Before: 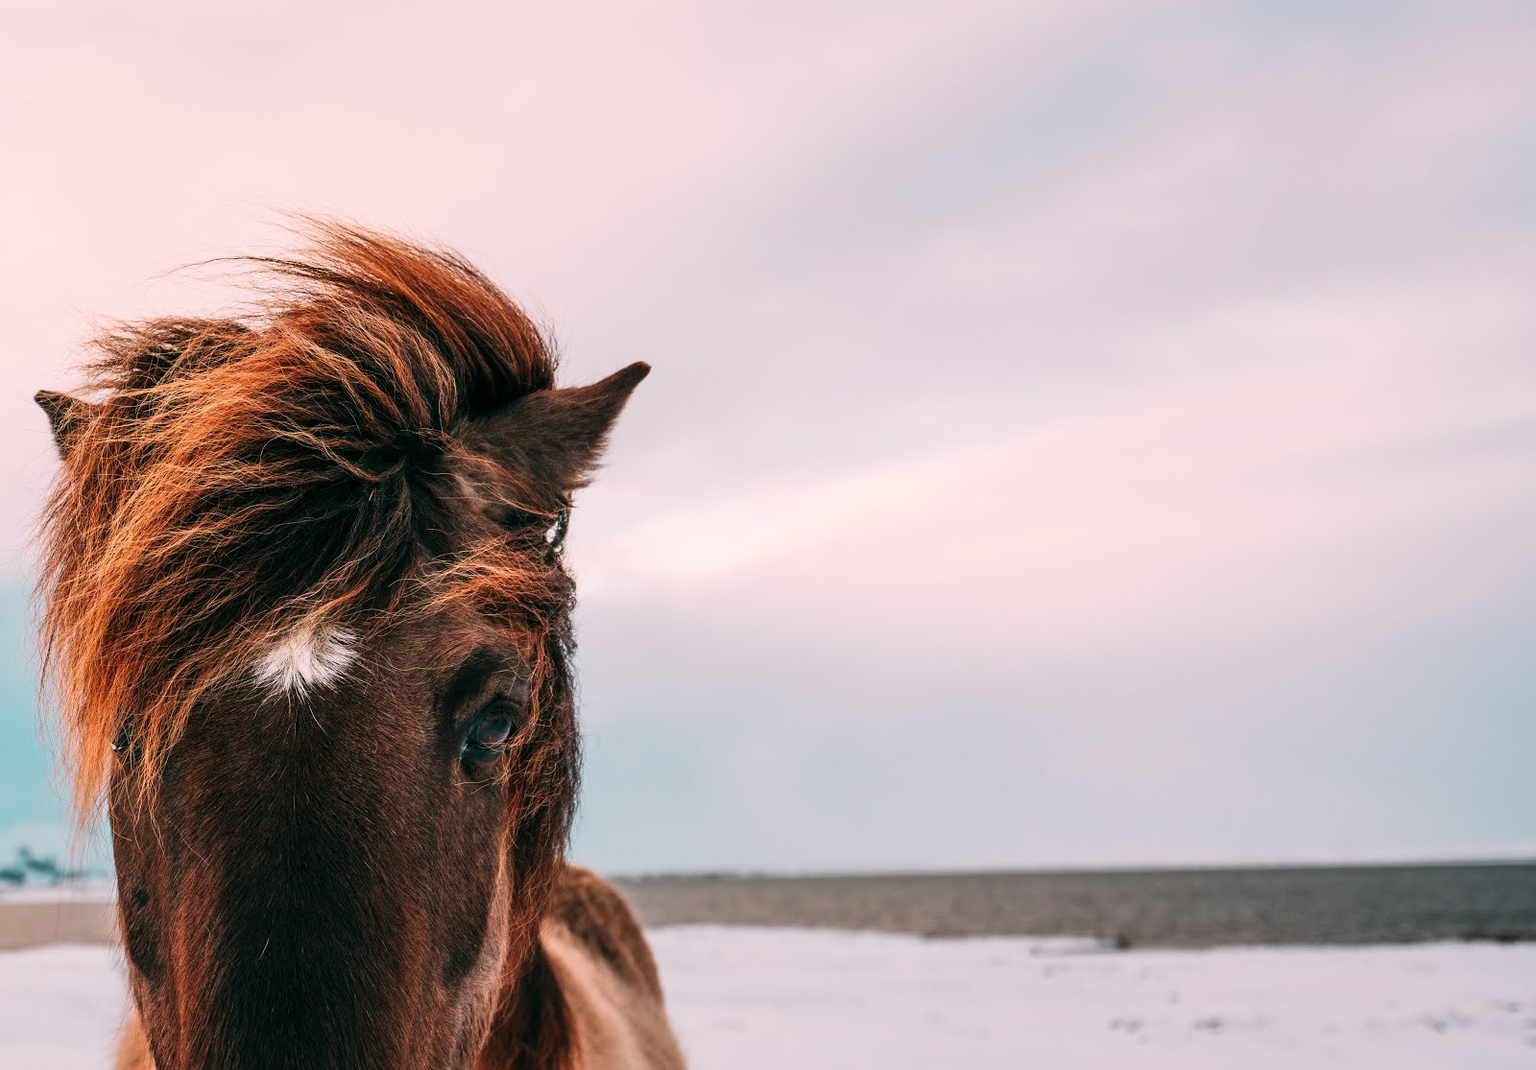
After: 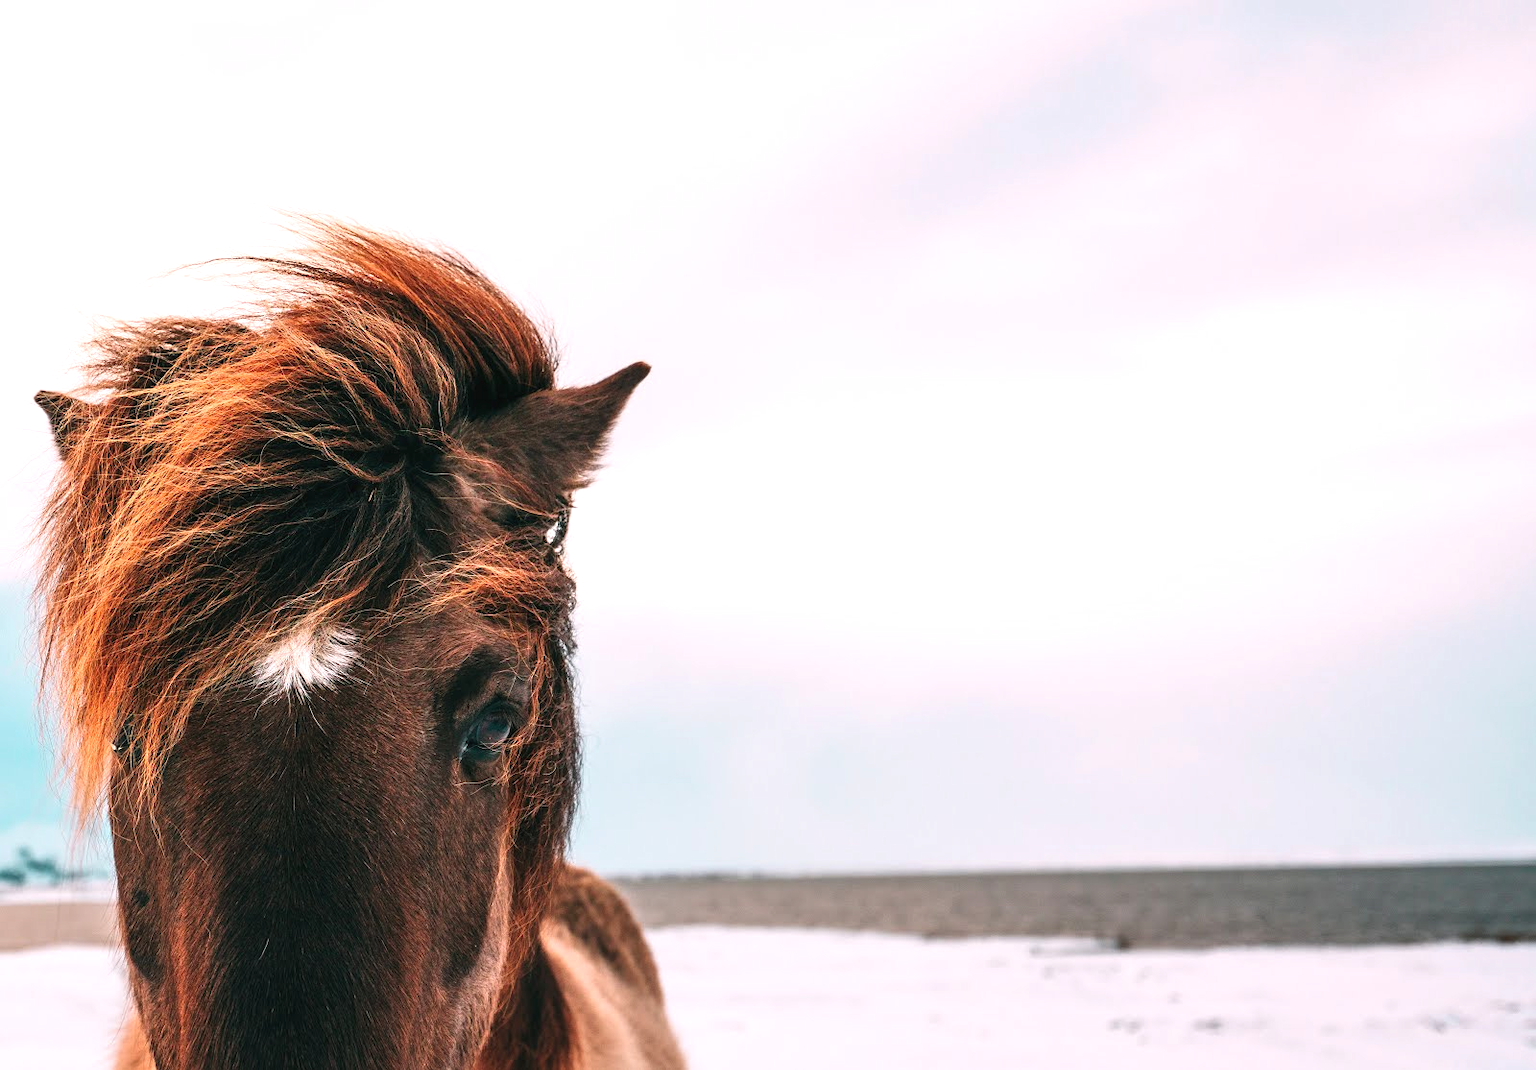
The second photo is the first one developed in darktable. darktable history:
exposure: black level correction -0.002, exposure 0.535 EV, compensate highlight preservation false
